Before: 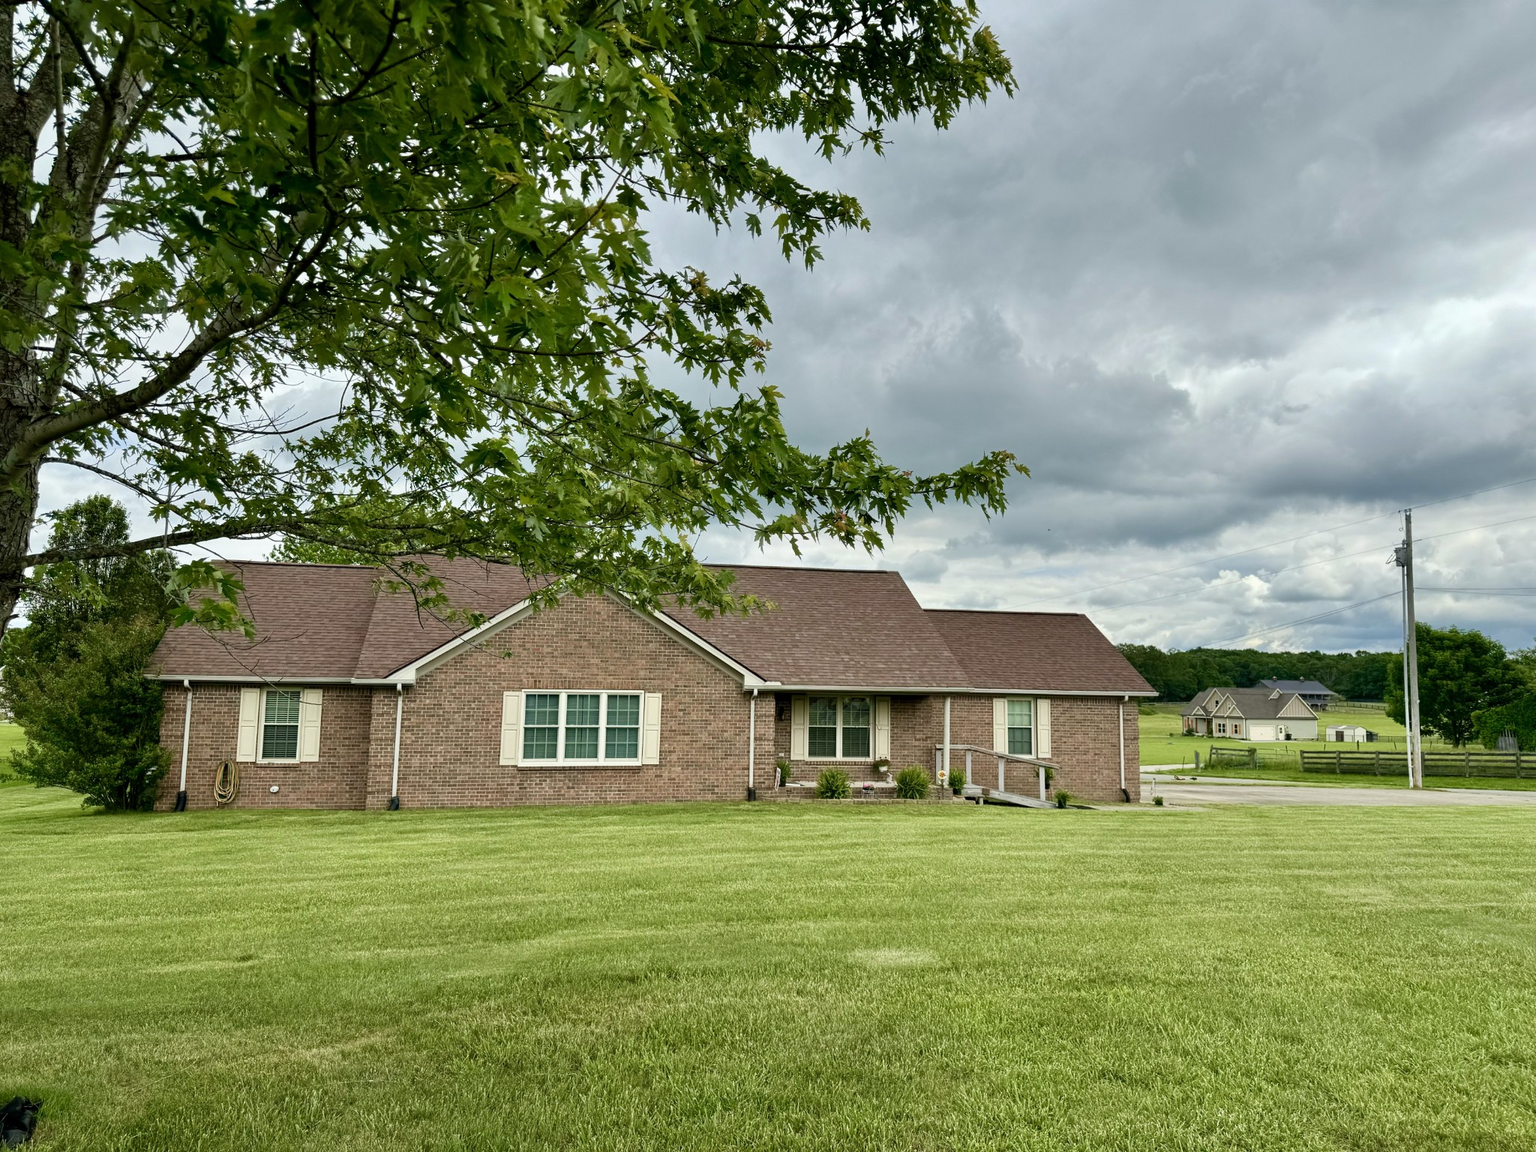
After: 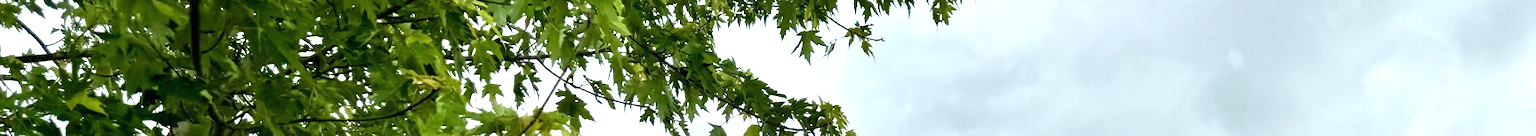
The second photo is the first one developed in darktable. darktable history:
crop and rotate: left 9.644%, top 9.491%, right 6.021%, bottom 80.509%
exposure: black level correction 0, exposure 1.1 EV, compensate exposure bias true, compensate highlight preservation false
